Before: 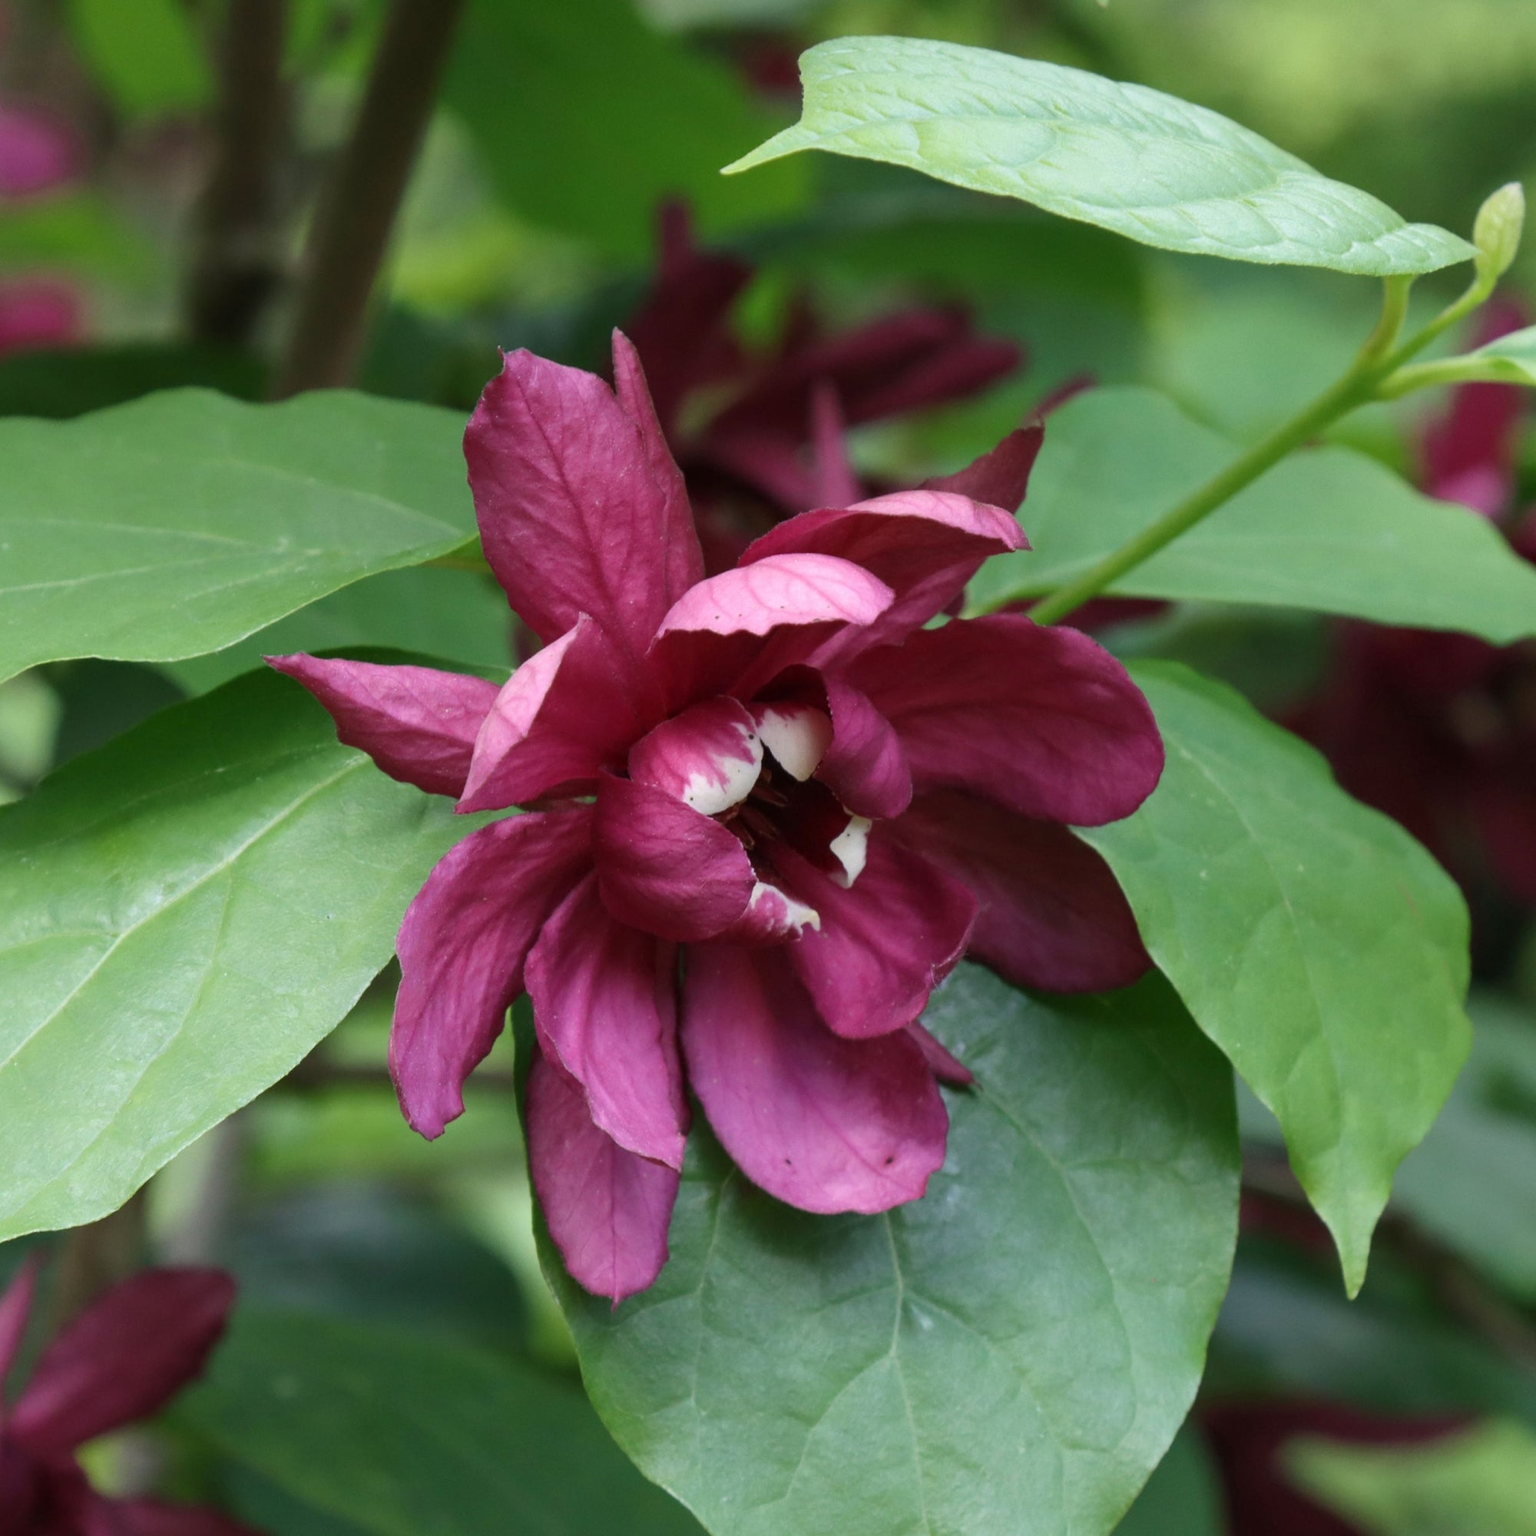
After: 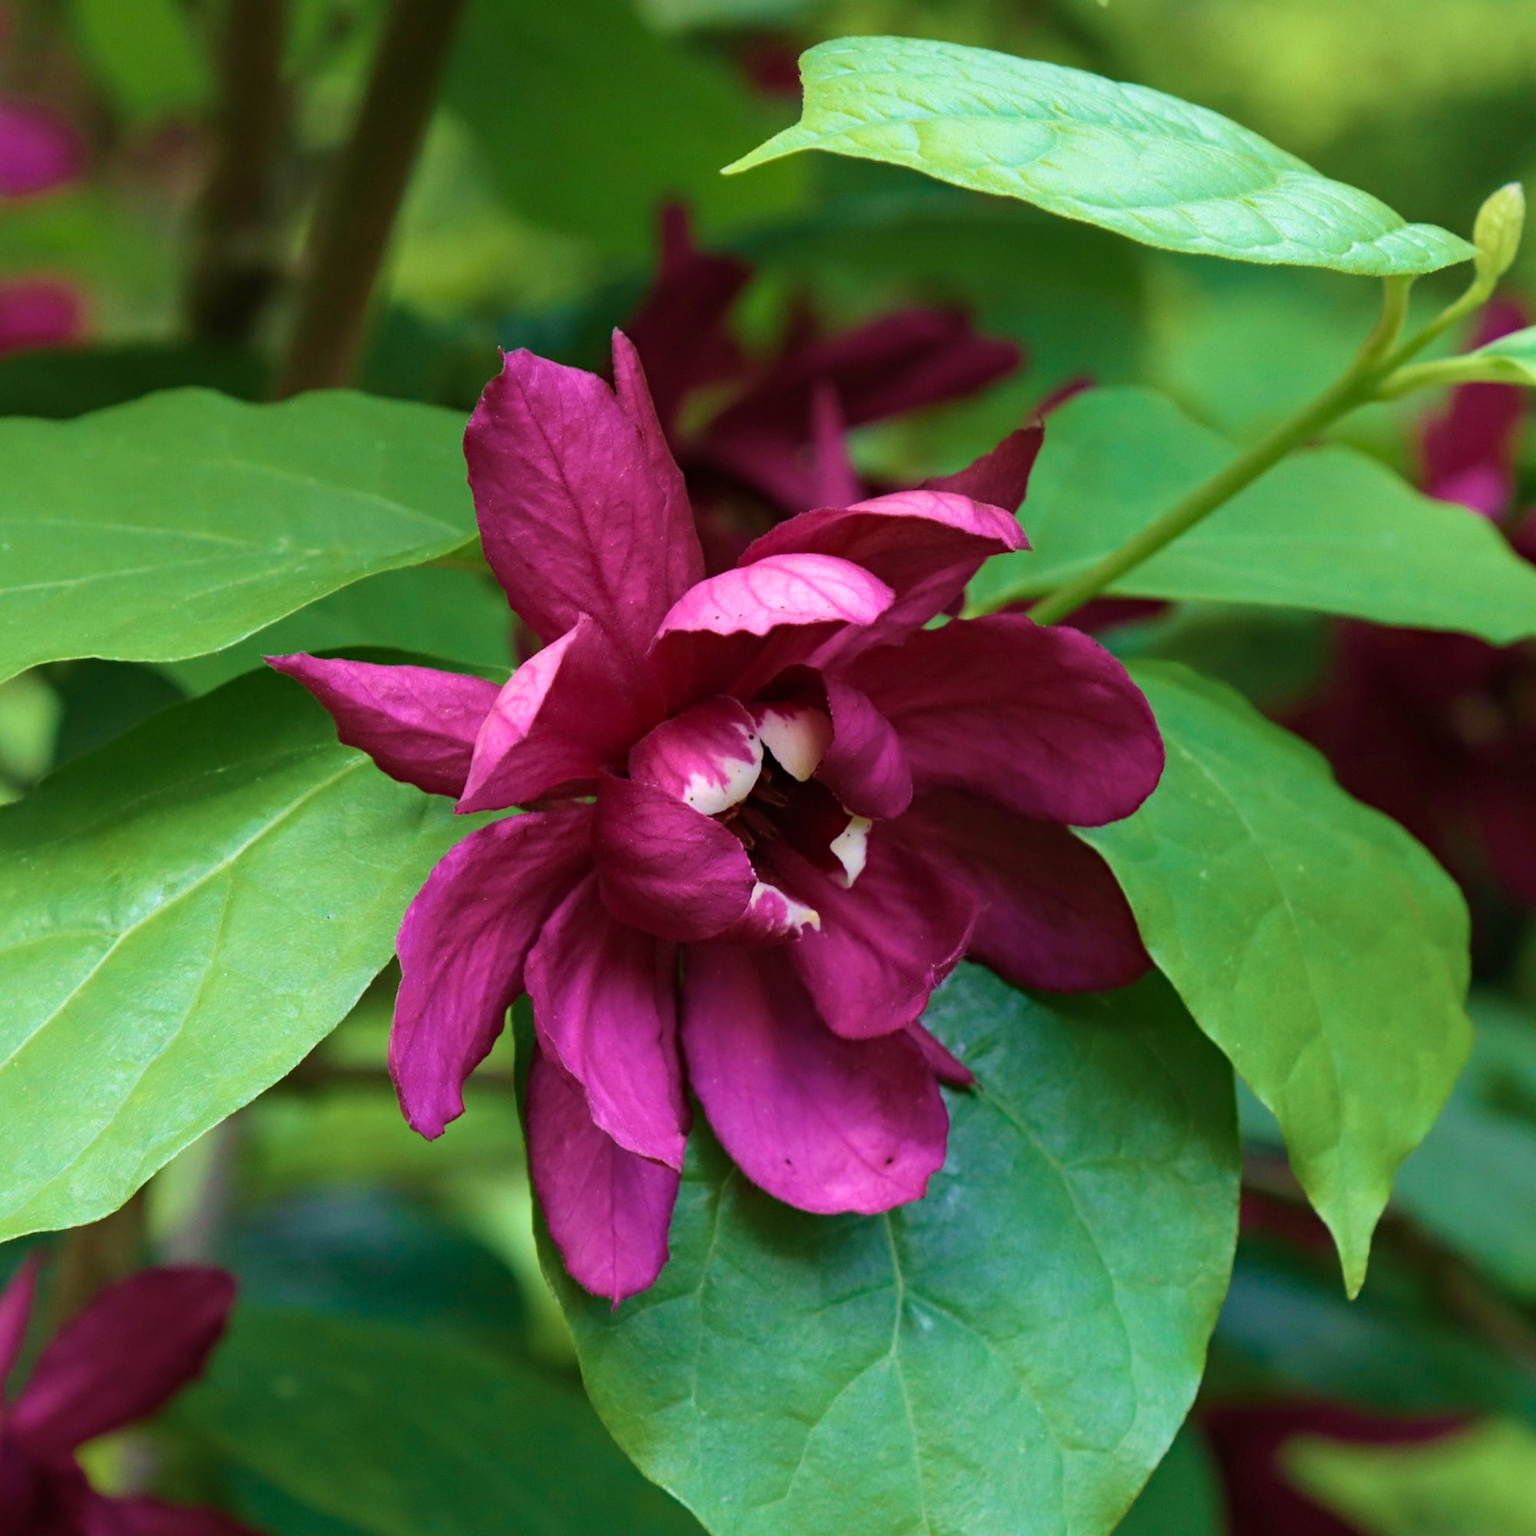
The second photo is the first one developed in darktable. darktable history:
haze removal: compatibility mode true, adaptive false
velvia: strength 67.55%, mid-tones bias 0.978
